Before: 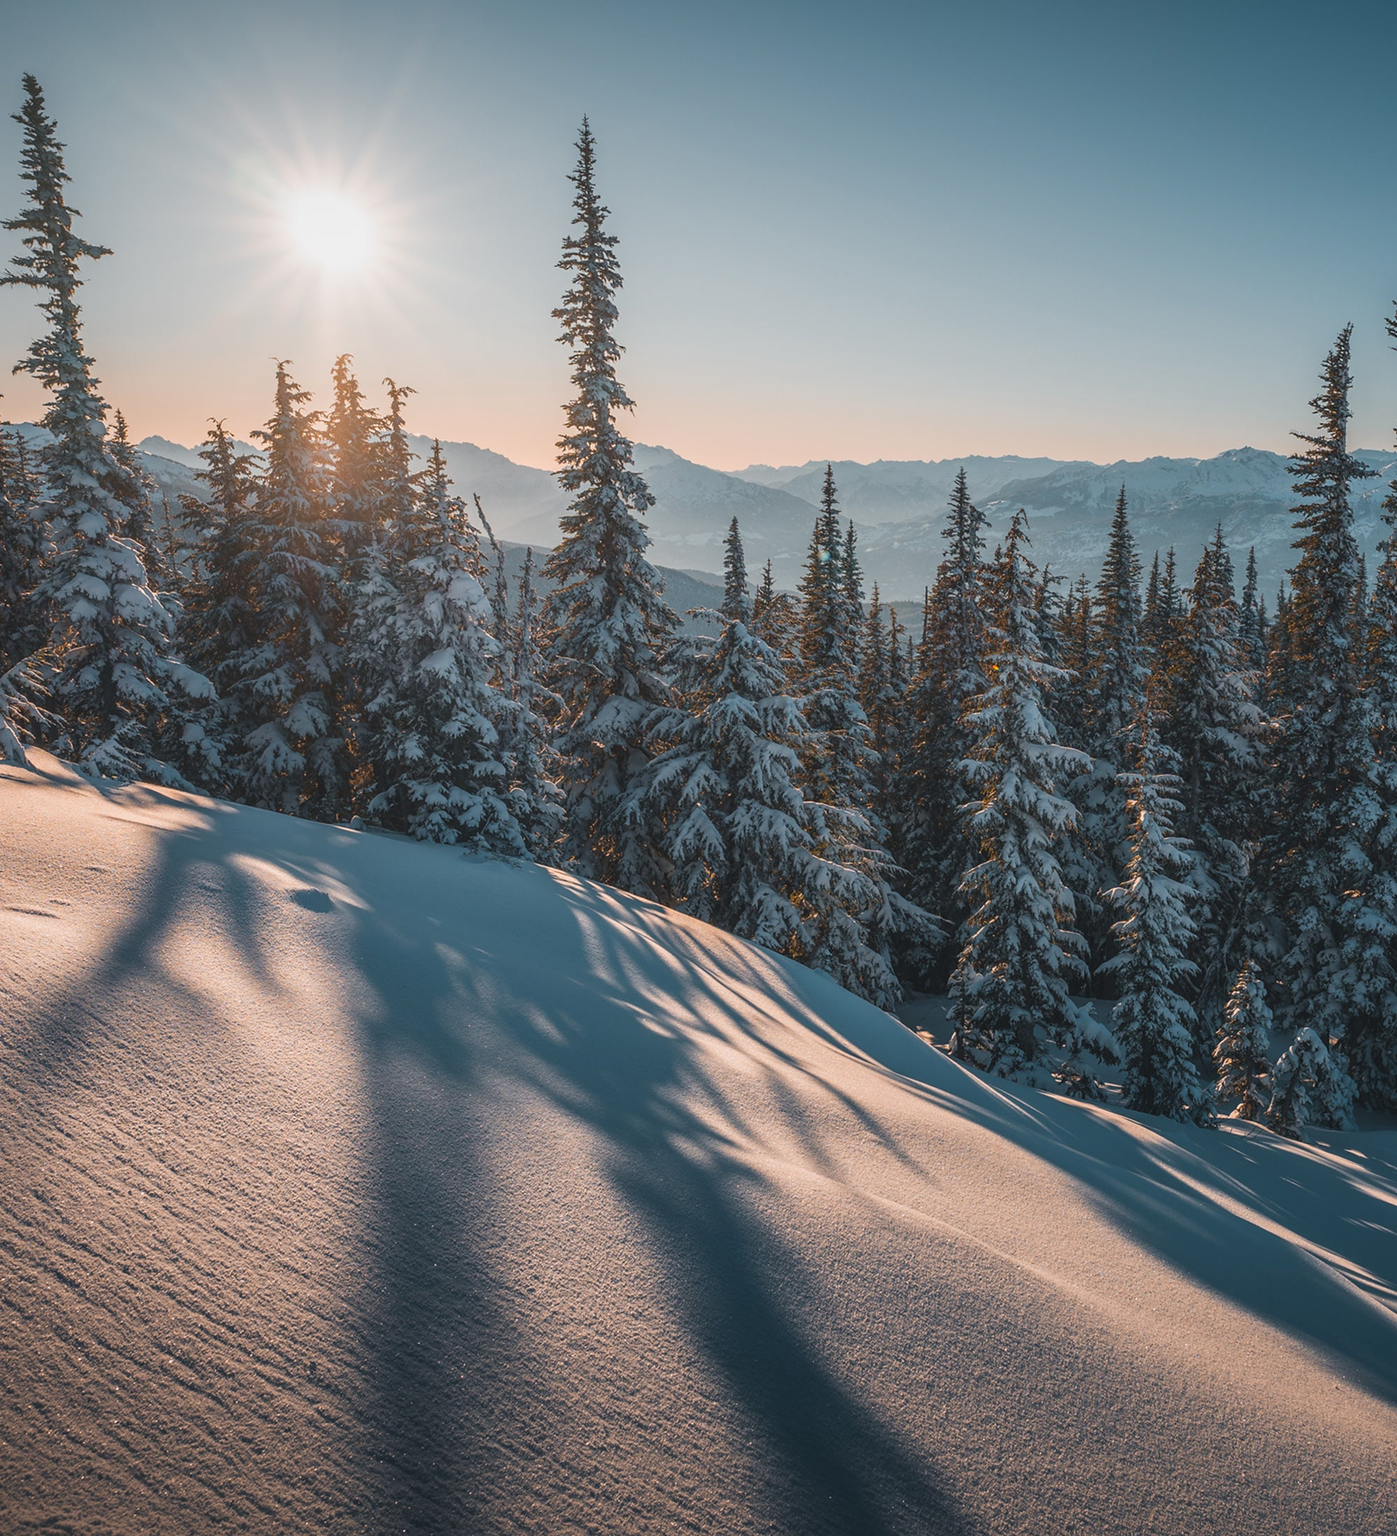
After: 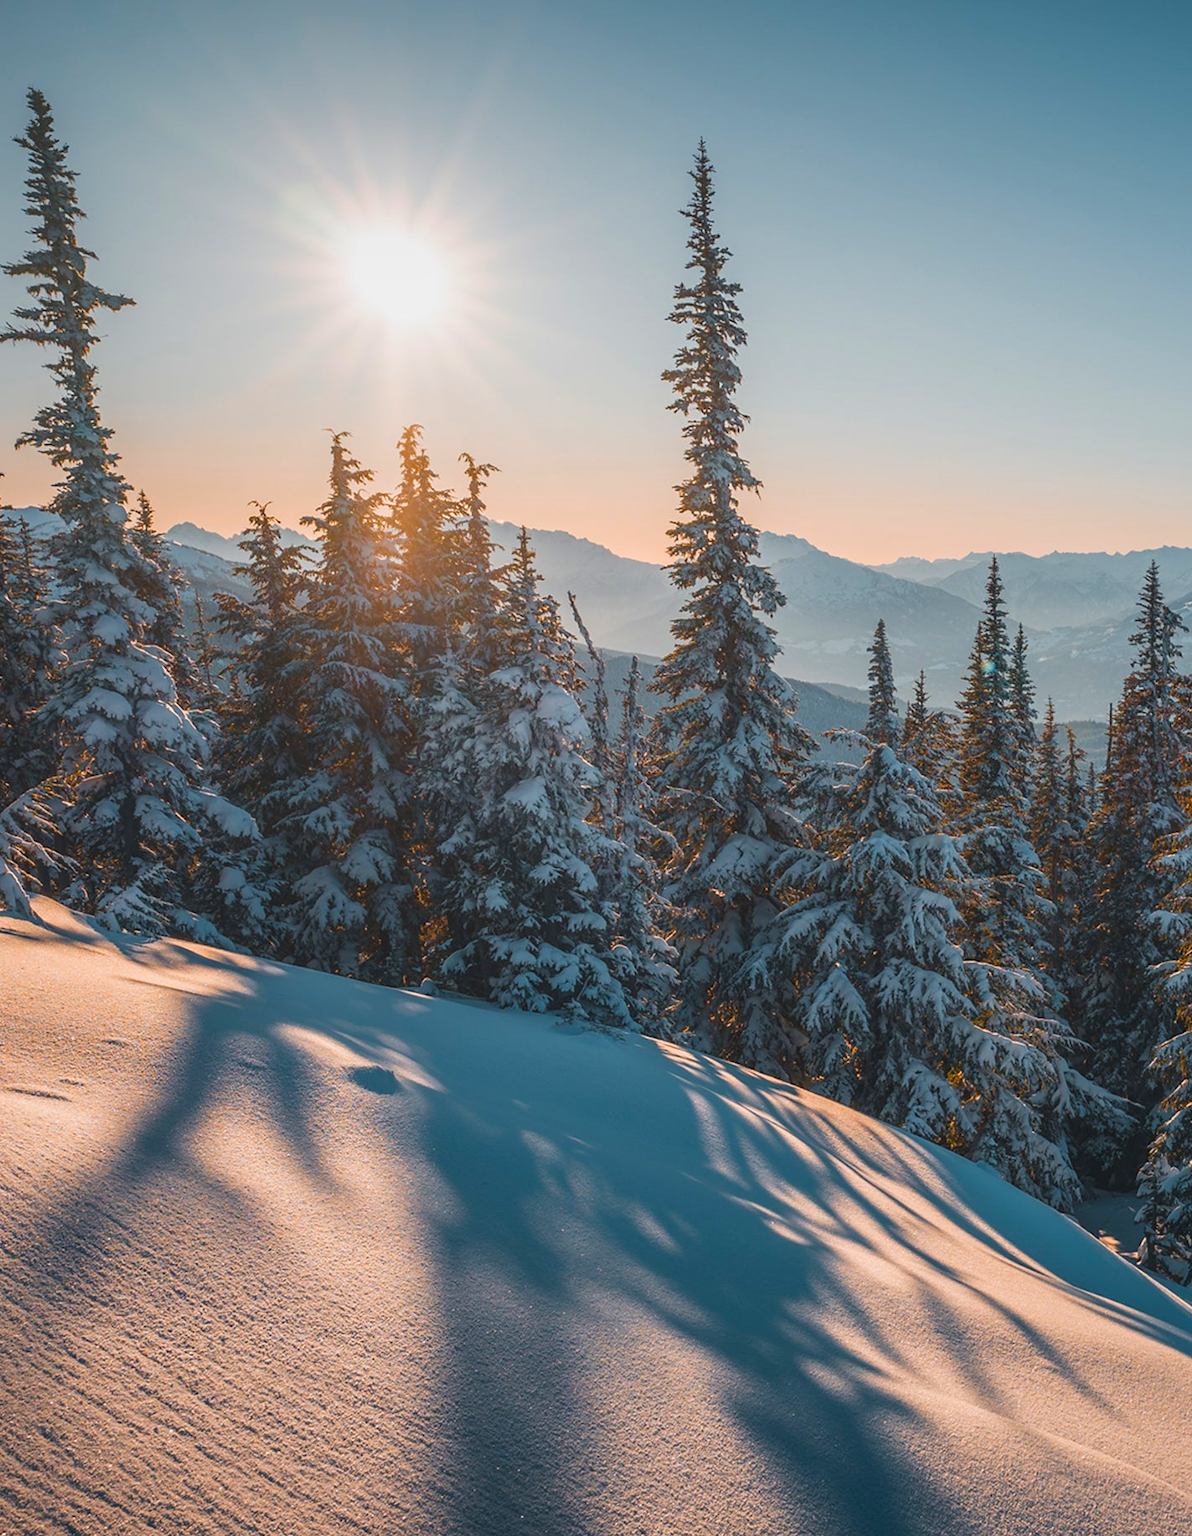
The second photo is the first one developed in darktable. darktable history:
color balance rgb: perceptual saturation grading › global saturation 42.091%
crop: right 28.793%, bottom 16.563%
